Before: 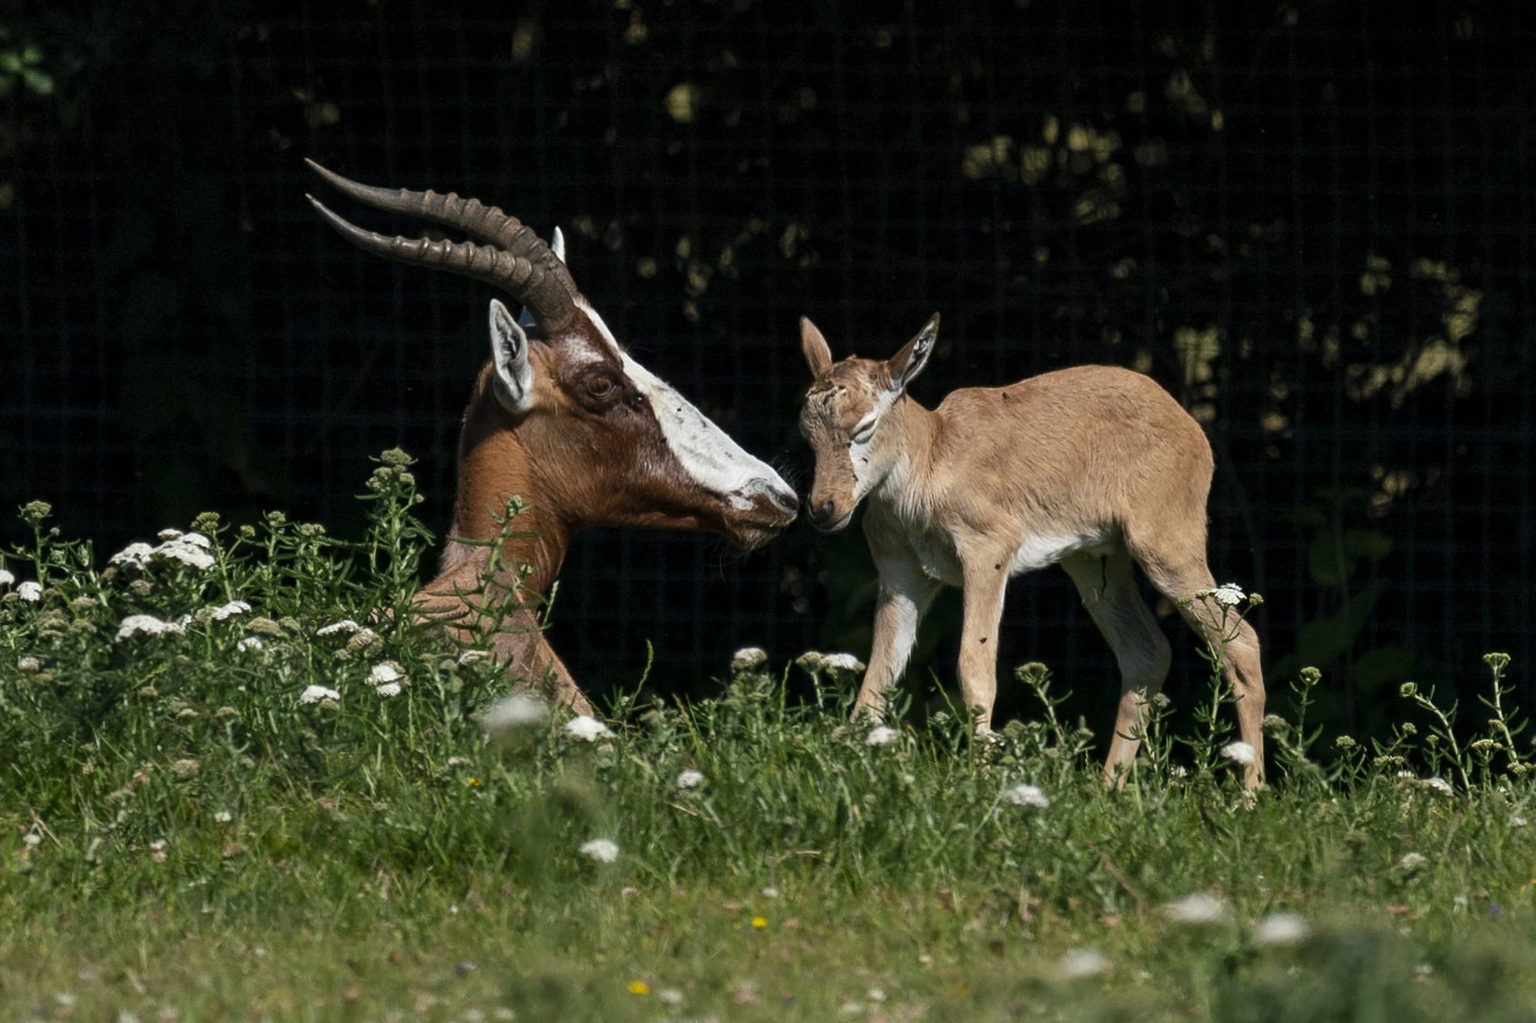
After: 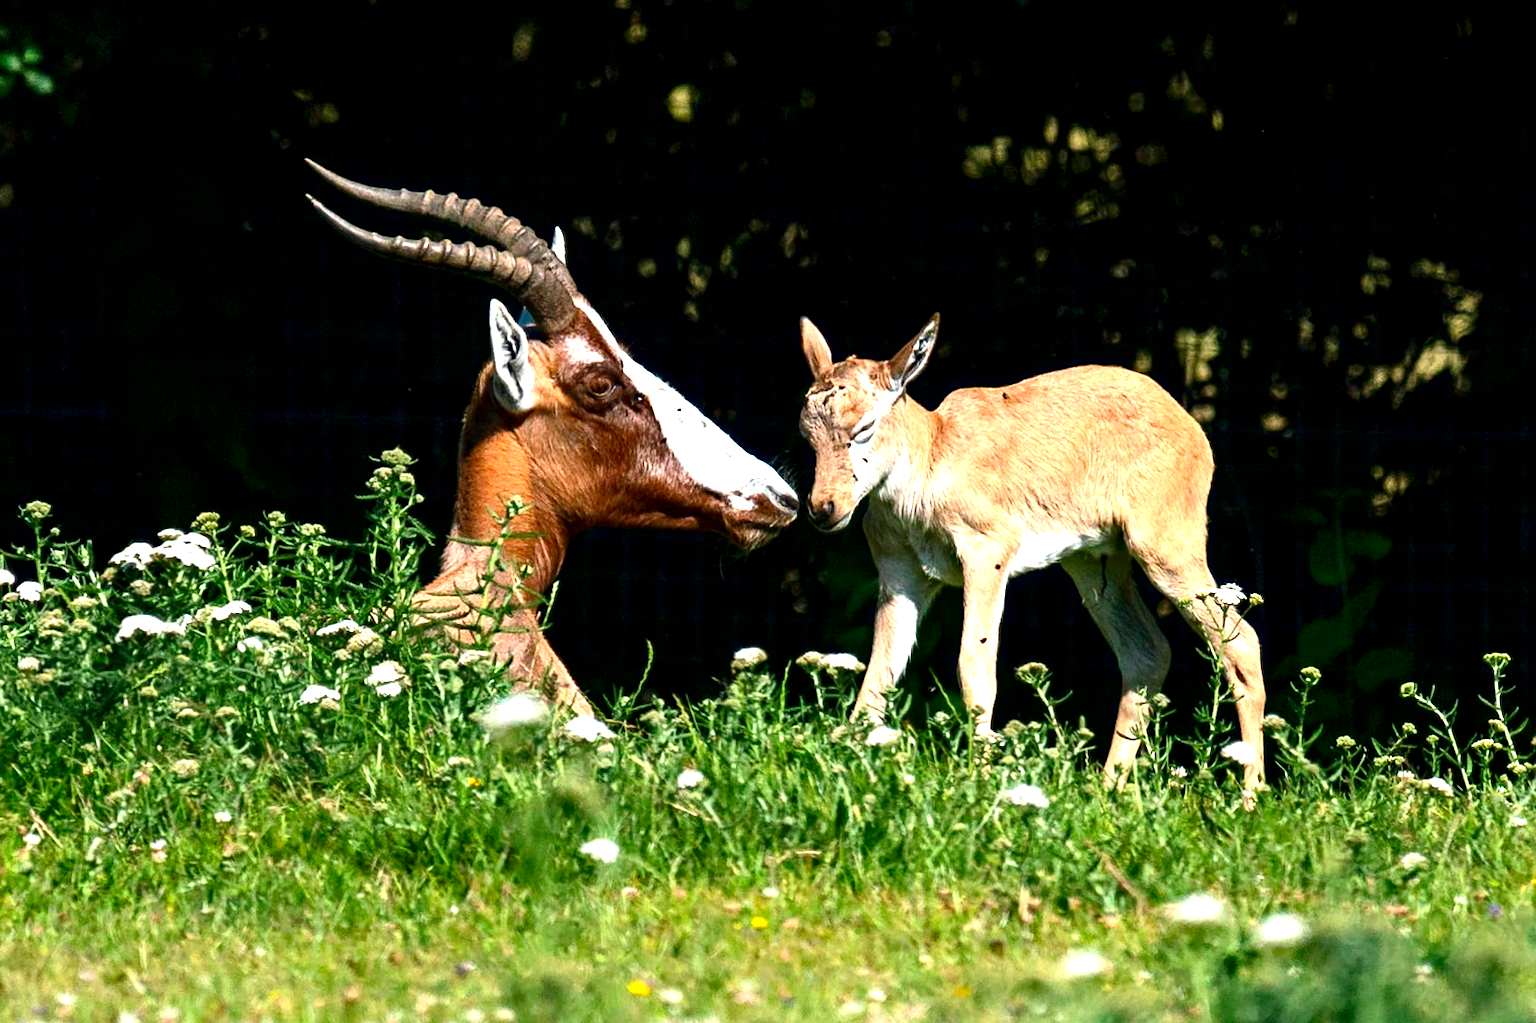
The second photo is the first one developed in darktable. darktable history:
contrast brightness saturation: contrast 0.126, brightness -0.057, saturation 0.157
haze removal: compatibility mode true, adaptive false
exposure: black level correction 0.001, exposure 1.738 EV, compensate highlight preservation false
